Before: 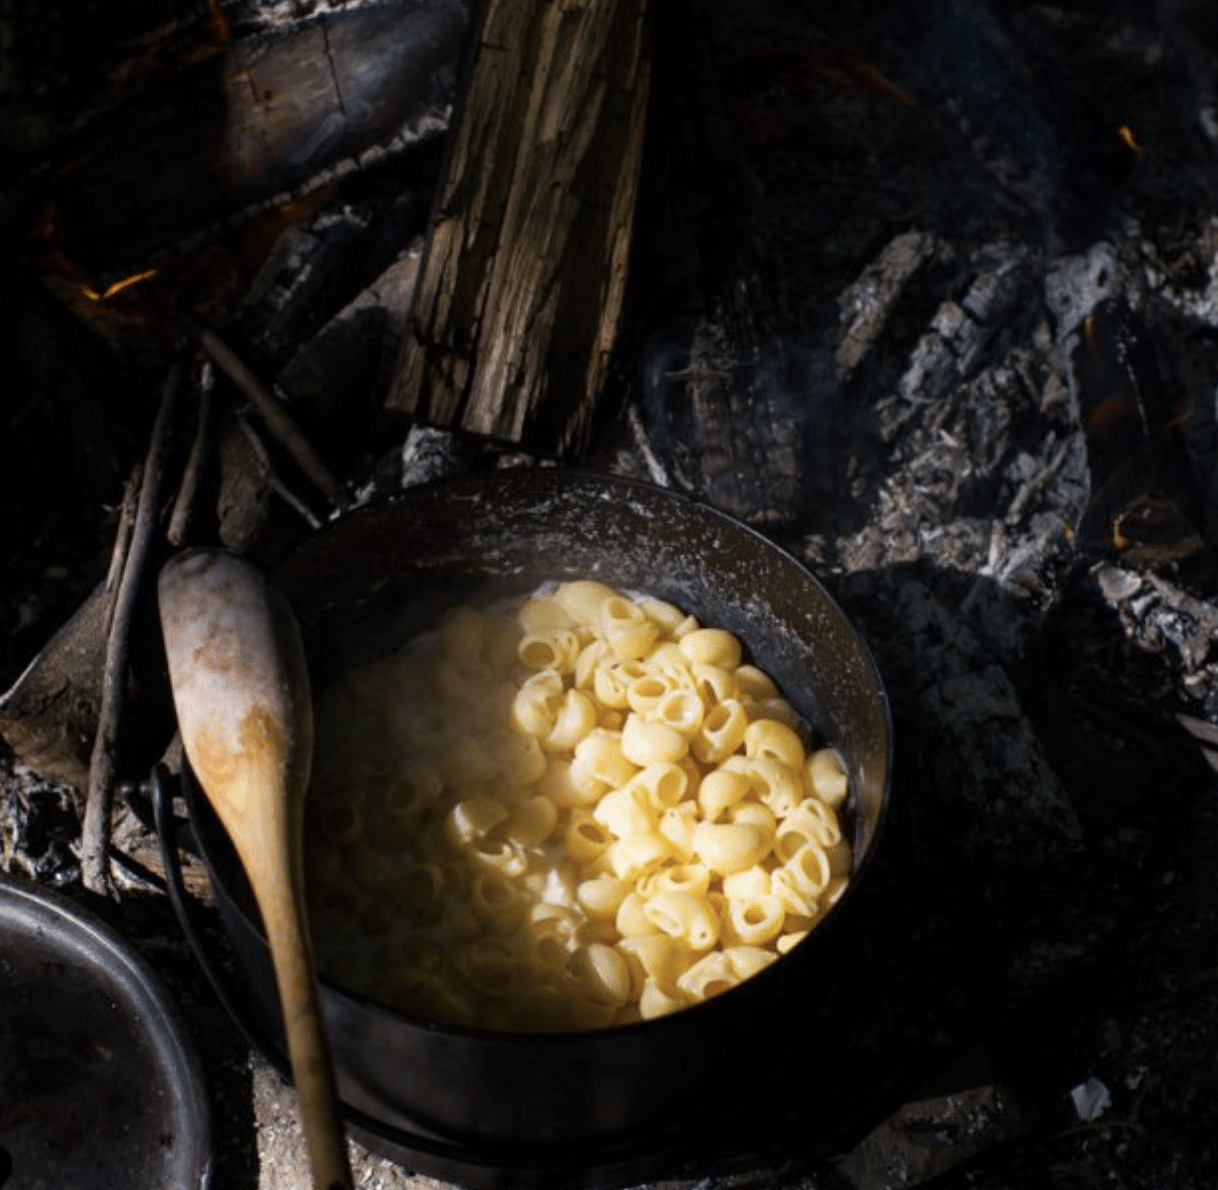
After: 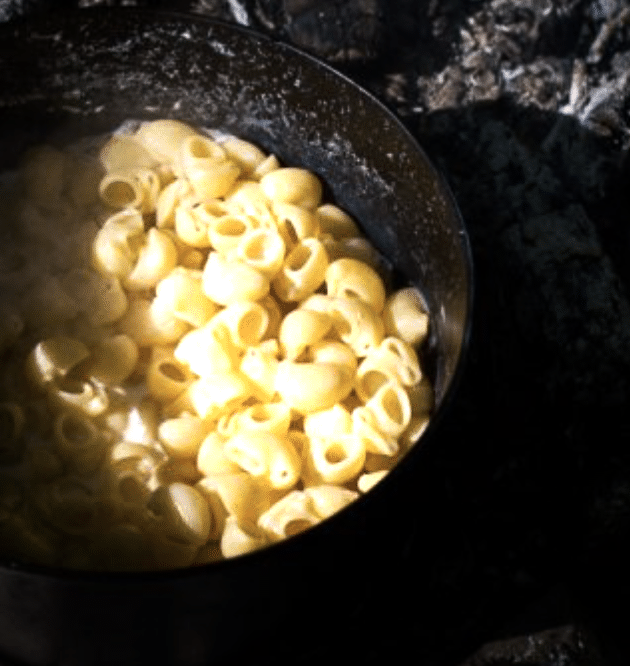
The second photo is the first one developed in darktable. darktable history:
crop: left 34.479%, top 38.822%, right 13.718%, bottom 5.172%
base curve: curves: ch0 [(0, 0) (0.989, 0.992)], preserve colors none
tone equalizer: -8 EV -0.75 EV, -7 EV -0.7 EV, -6 EV -0.6 EV, -5 EV -0.4 EV, -3 EV 0.4 EV, -2 EV 0.6 EV, -1 EV 0.7 EV, +0 EV 0.75 EV, edges refinement/feathering 500, mask exposure compensation -1.57 EV, preserve details no
